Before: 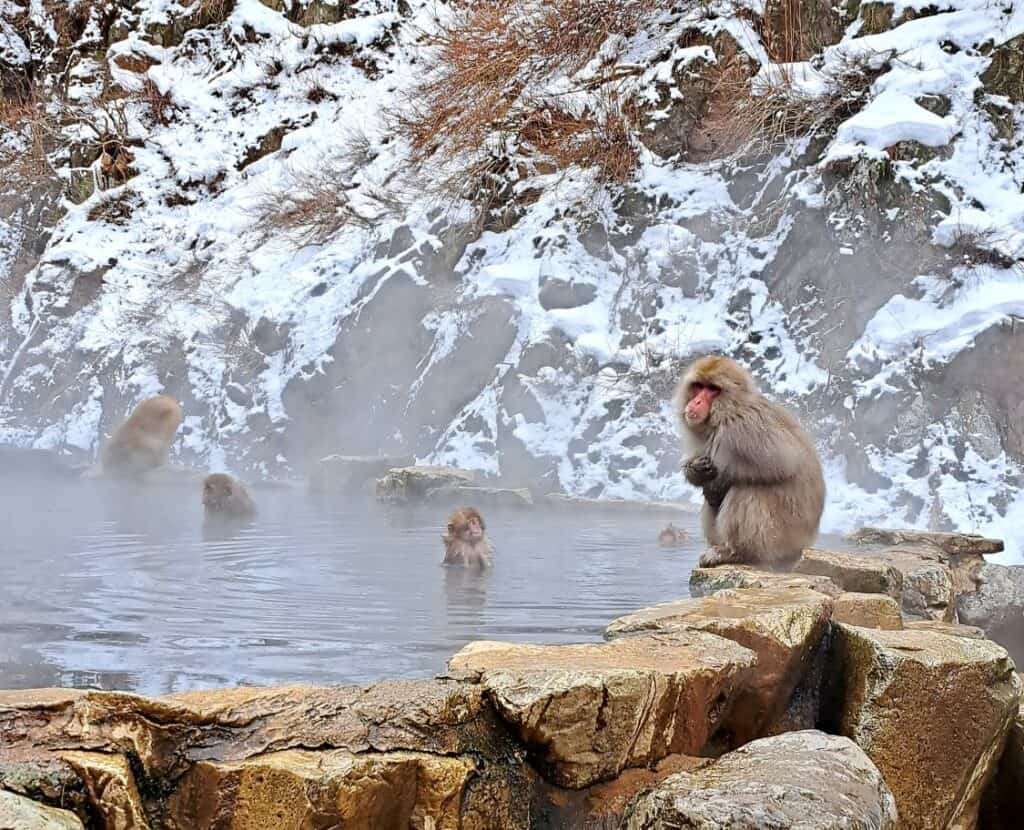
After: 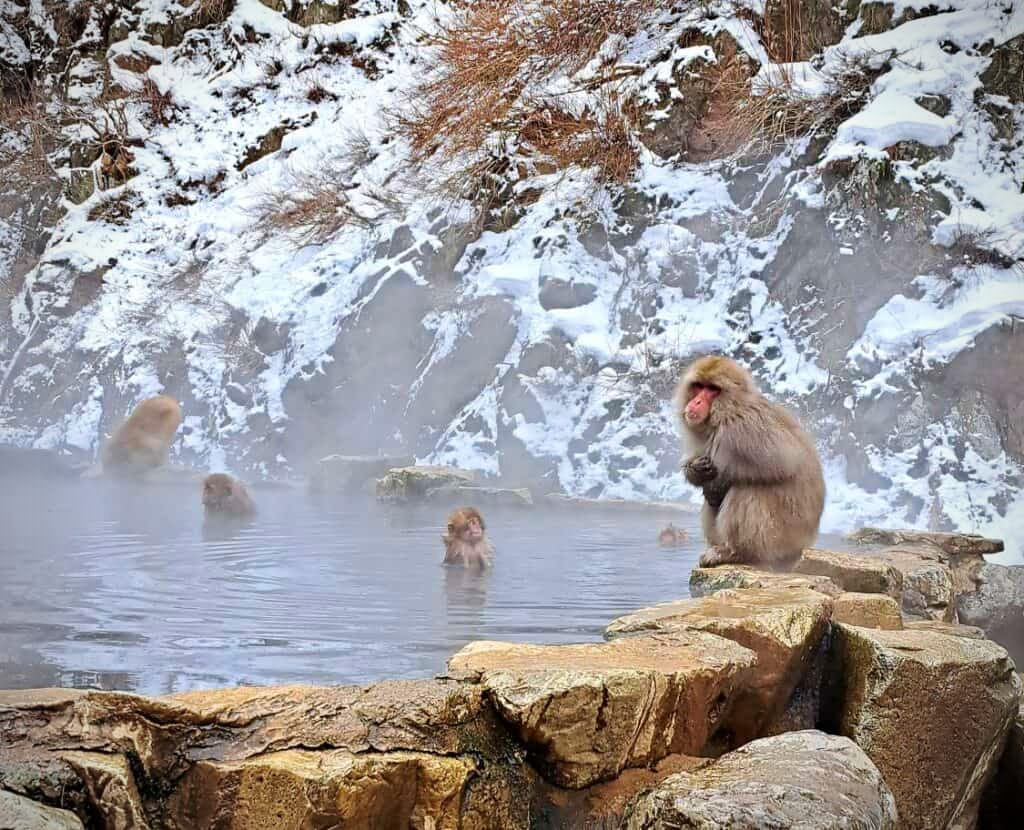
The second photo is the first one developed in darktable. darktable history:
tone equalizer: on, module defaults
vignetting: on, module defaults
velvia: on, module defaults
